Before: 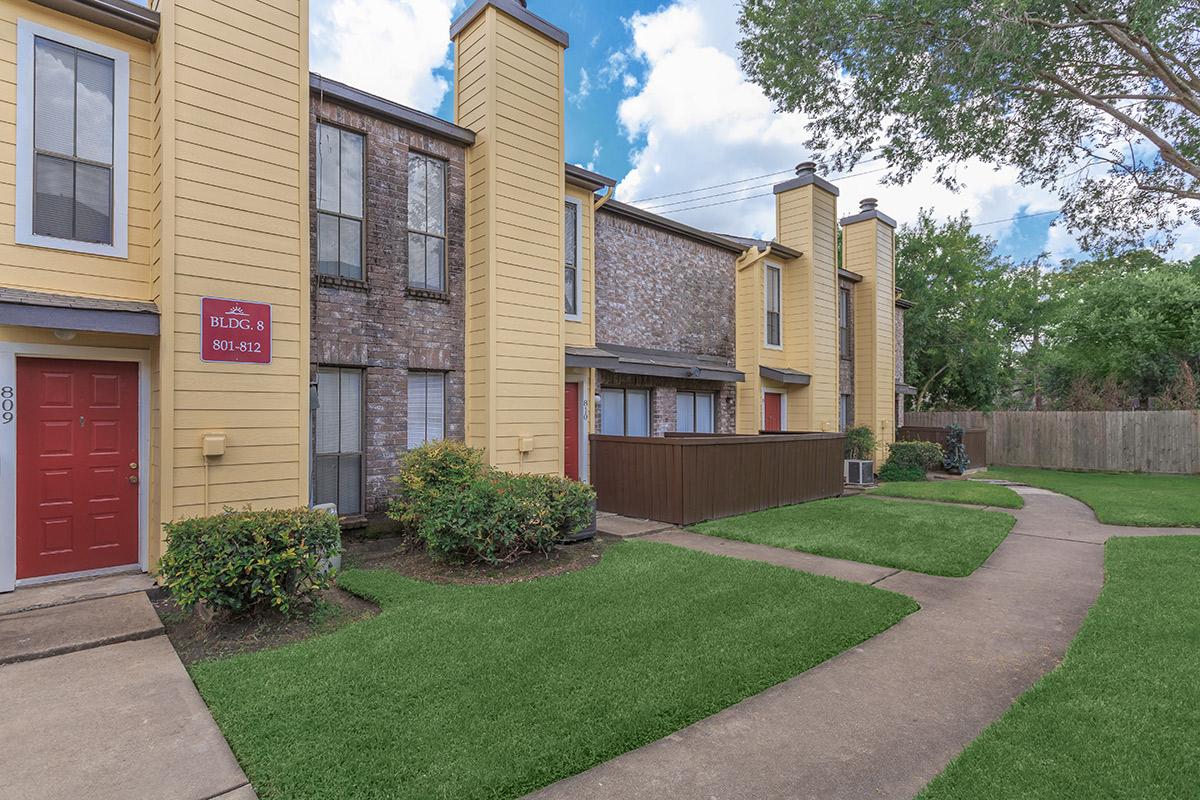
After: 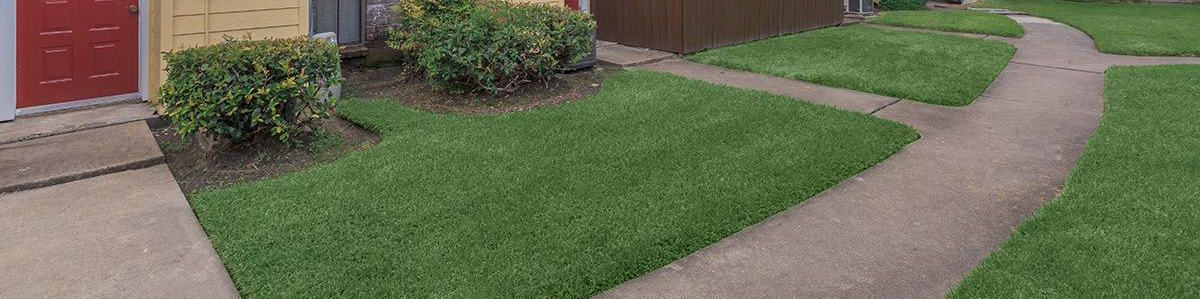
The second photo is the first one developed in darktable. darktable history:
crop and rotate: top 58.954%, bottom 3.637%
